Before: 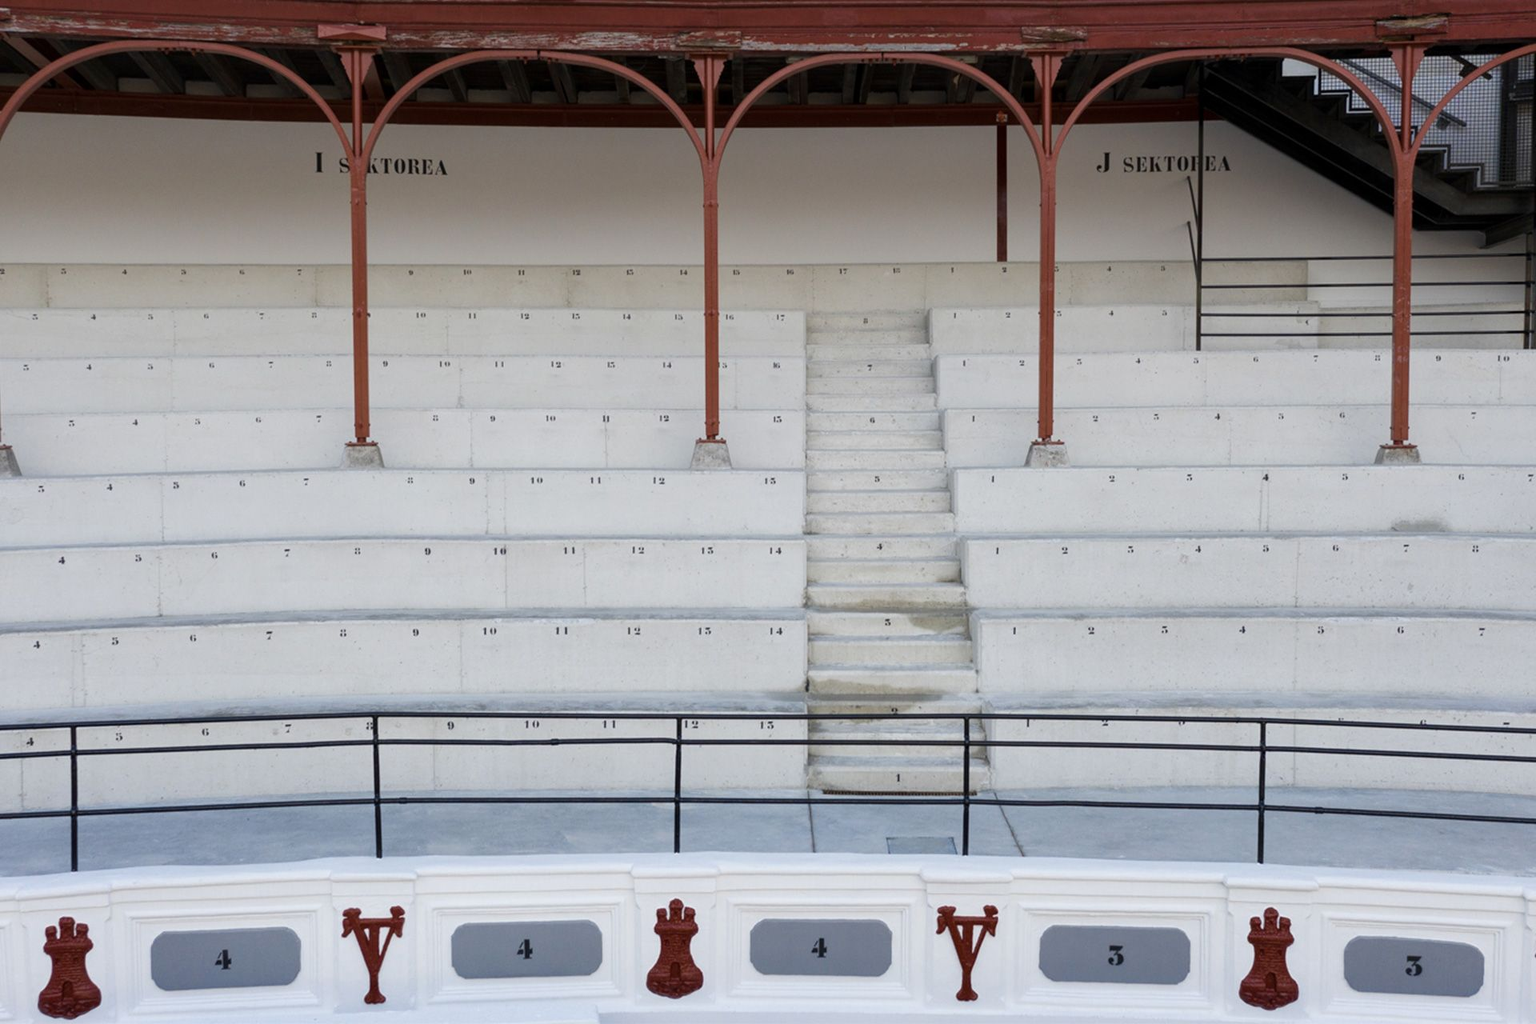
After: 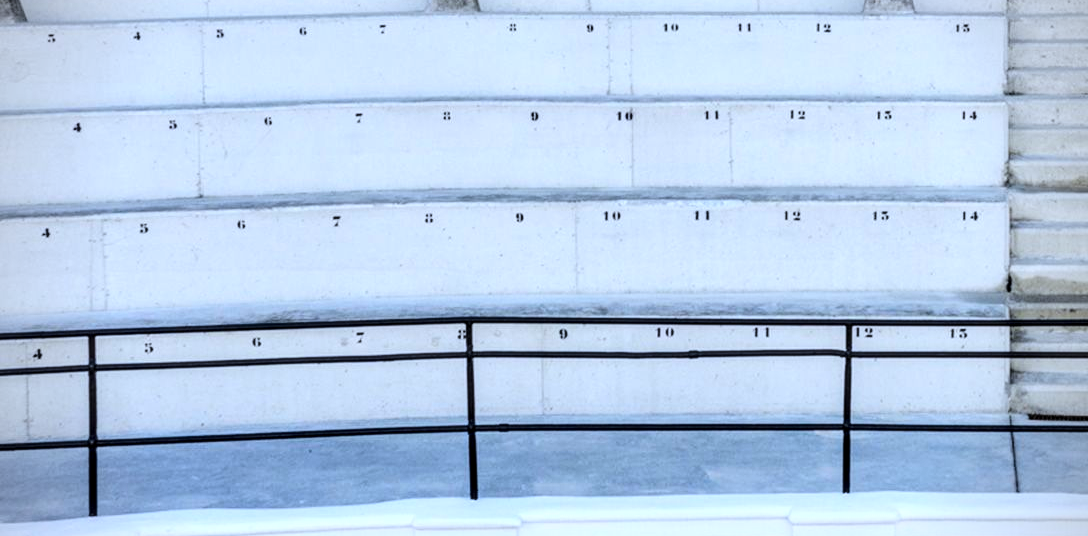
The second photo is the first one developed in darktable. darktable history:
crop: top 44.793%, right 43.3%, bottom 13.268%
color calibration: gray › normalize channels true, x 0.366, y 0.379, temperature 4387.58 K, gamut compression 0.018
contrast brightness saturation: brightness 0.273
vignetting: on, module defaults
local contrast: detail 160%
base curve: curves: ch0 [(0, 0) (0.036, 0.025) (0.121, 0.166) (0.206, 0.329) (0.605, 0.79) (1, 1)]
shadows and highlights: shadows 53.17, soften with gaussian
